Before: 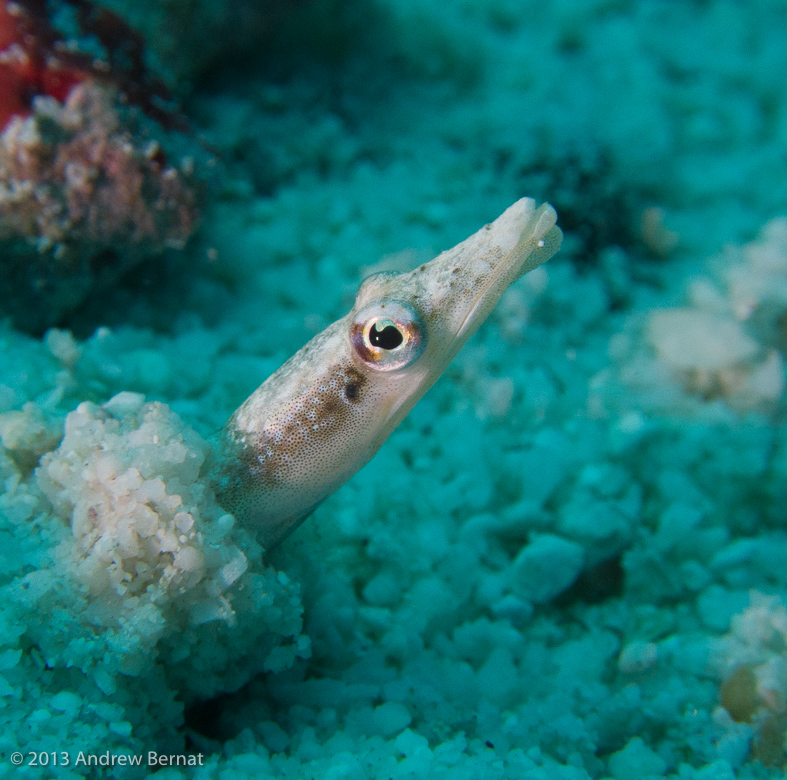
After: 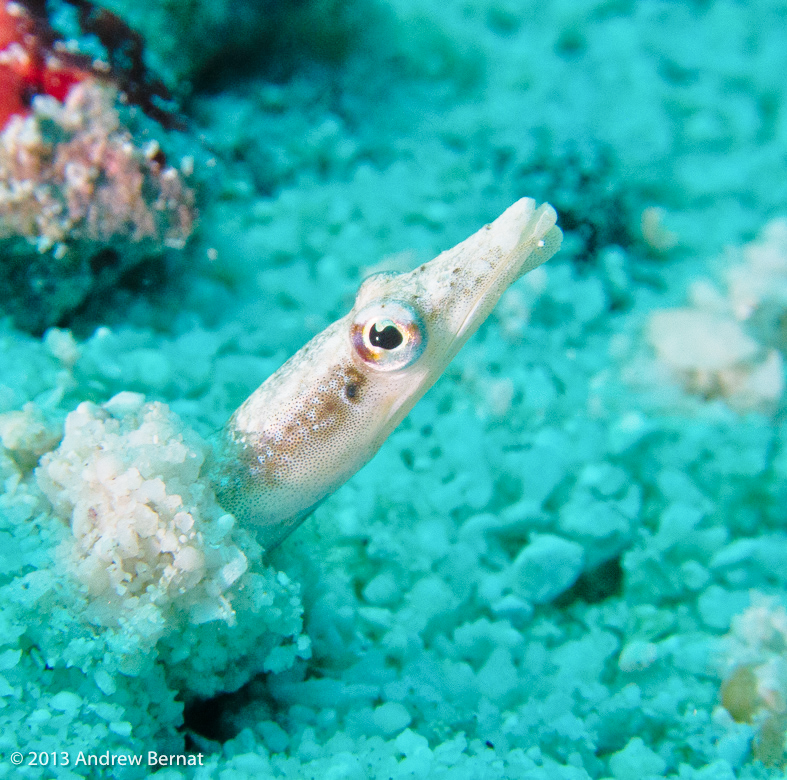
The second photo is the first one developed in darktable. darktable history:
base curve: curves: ch0 [(0, 0) (0.028, 0.03) (0.121, 0.232) (0.46, 0.748) (0.859, 0.968) (1, 1)], preserve colors none
tone equalizer: -7 EV 0.148 EV, -6 EV 0.574 EV, -5 EV 1.15 EV, -4 EV 1.35 EV, -3 EV 1.13 EV, -2 EV 0.6 EV, -1 EV 0.159 EV
contrast brightness saturation: contrast 0.048
